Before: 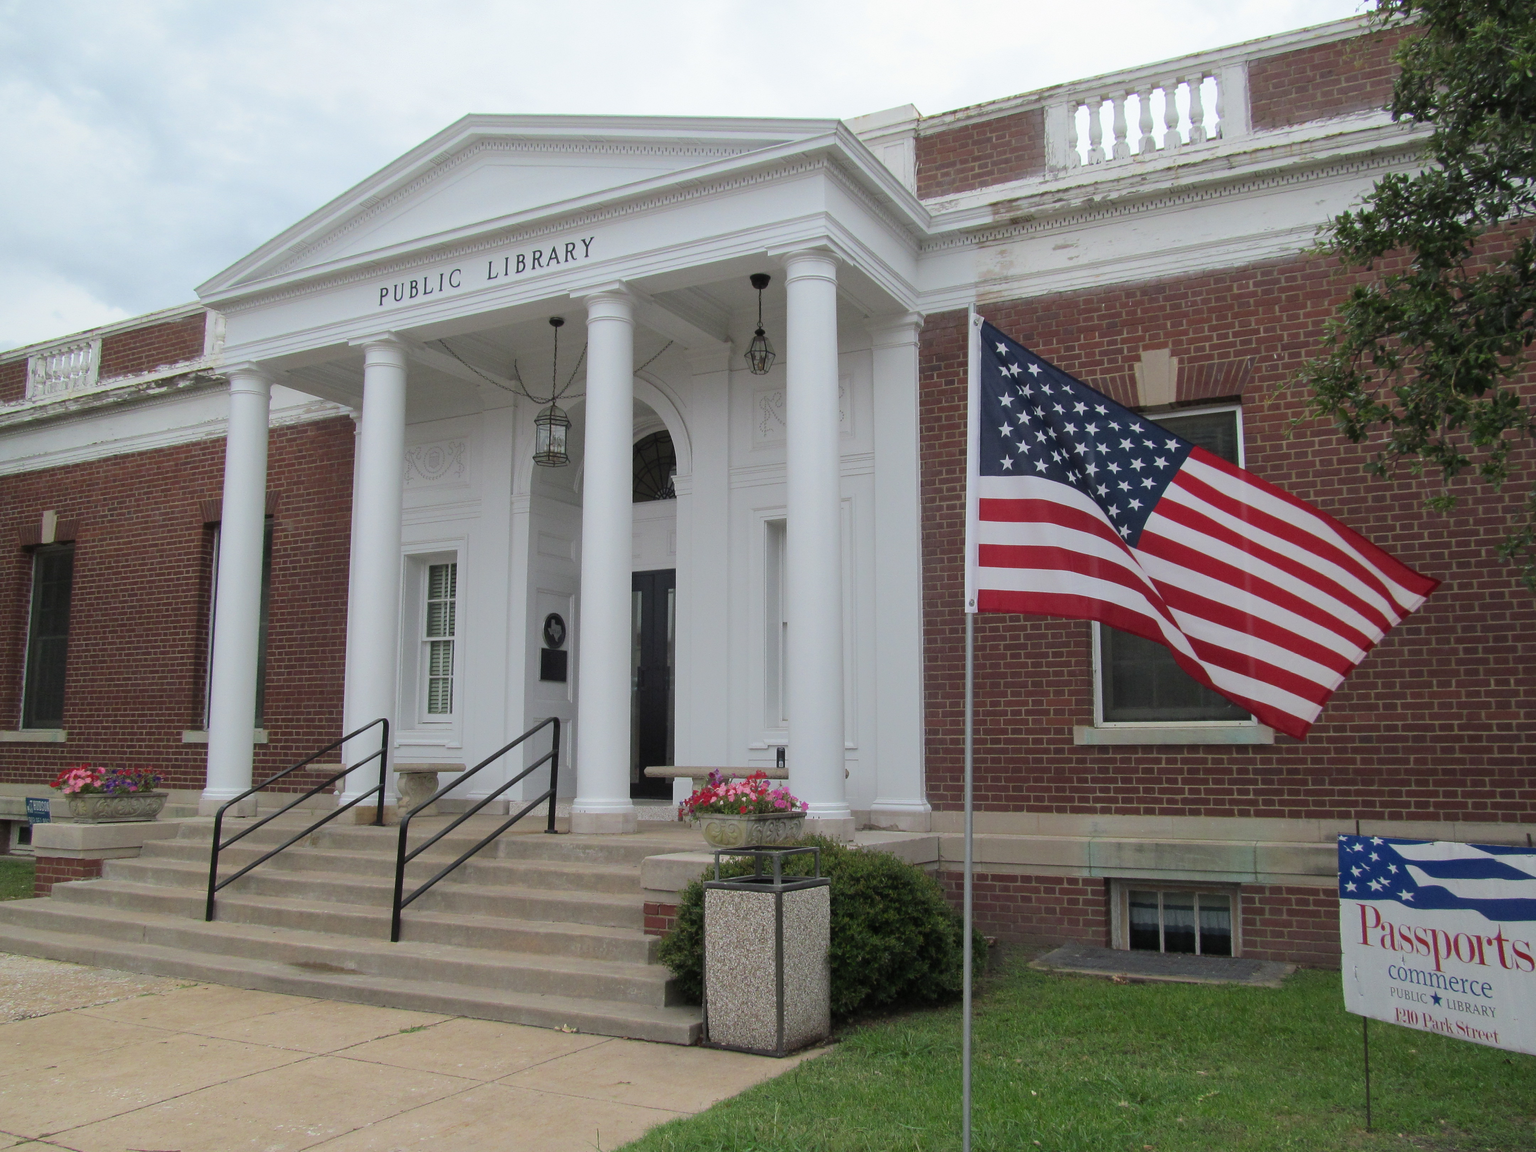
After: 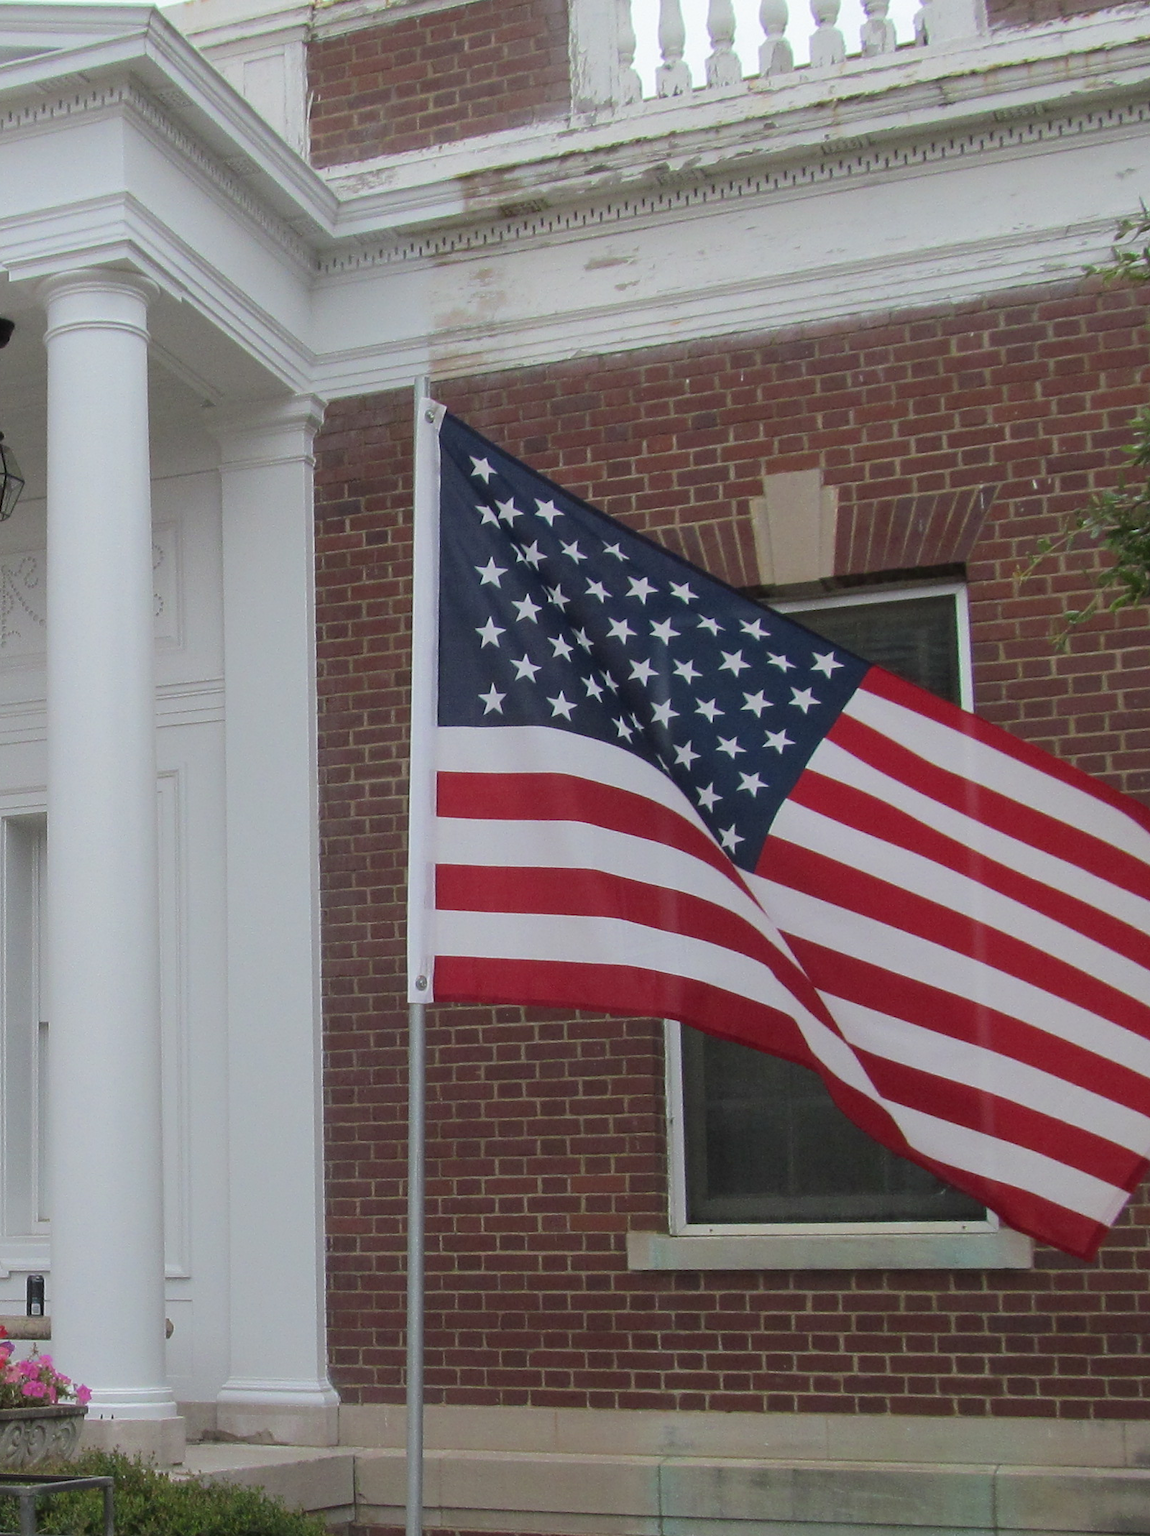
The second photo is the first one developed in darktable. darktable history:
crop and rotate: left 49.721%, top 10.134%, right 13.219%, bottom 23.885%
